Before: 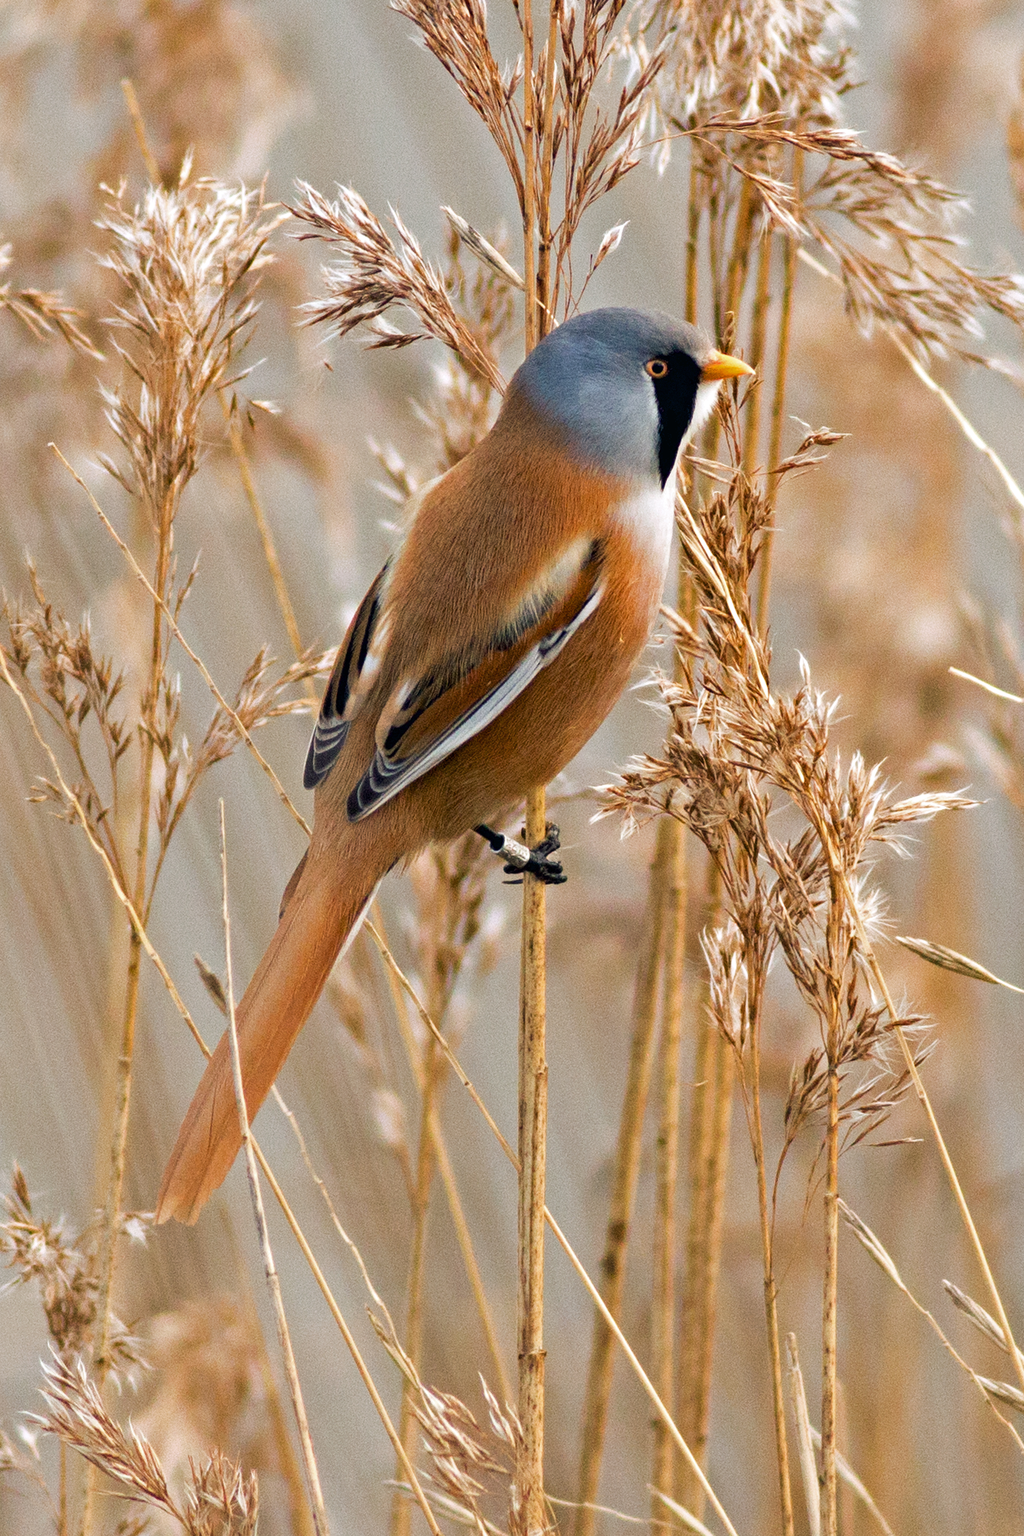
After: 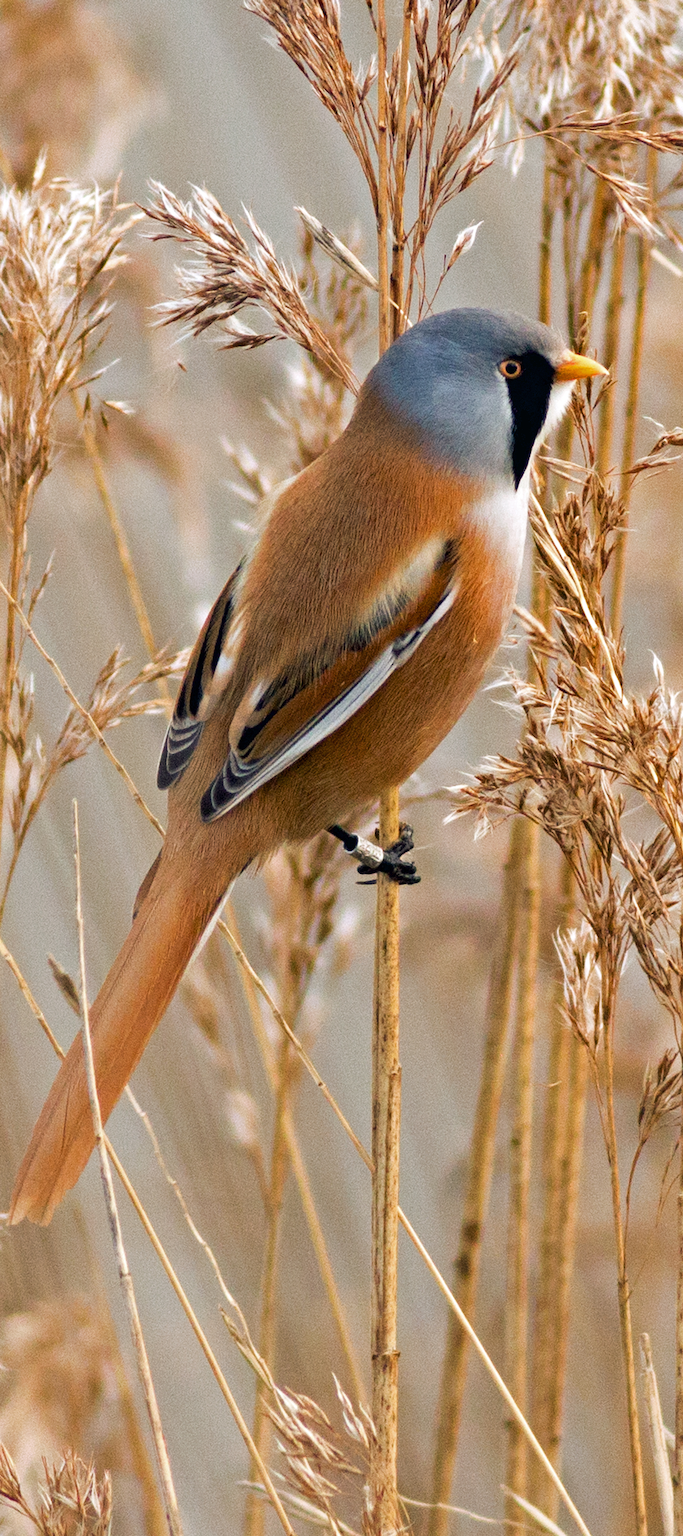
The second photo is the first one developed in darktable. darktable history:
crop and rotate: left 14.348%, right 18.933%
